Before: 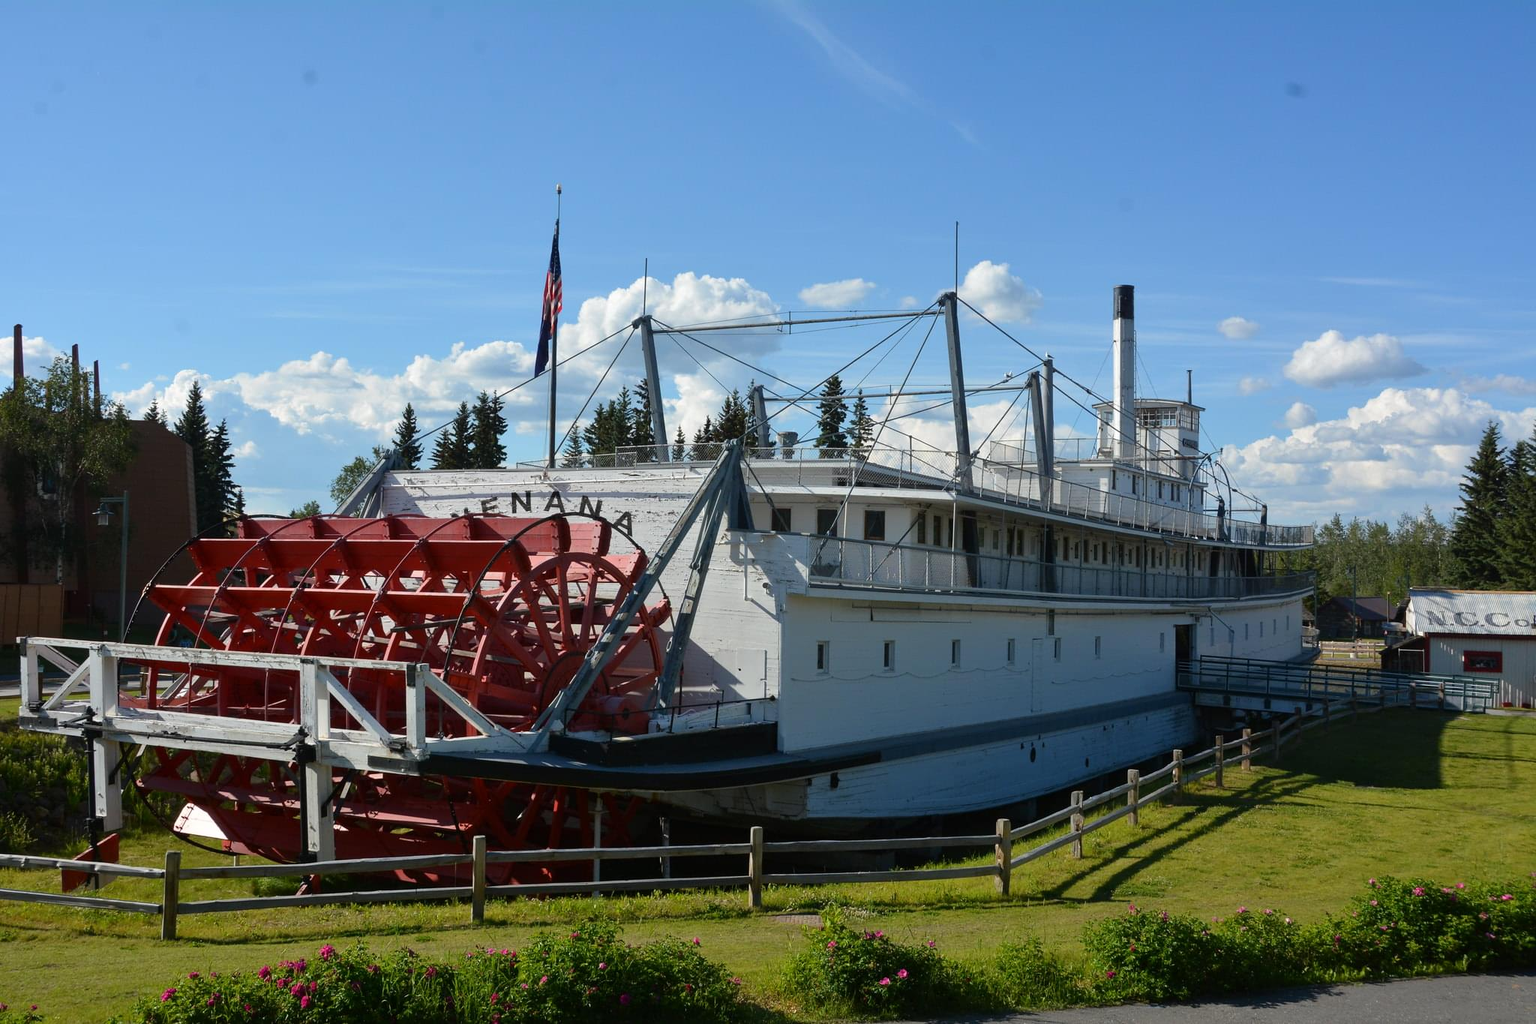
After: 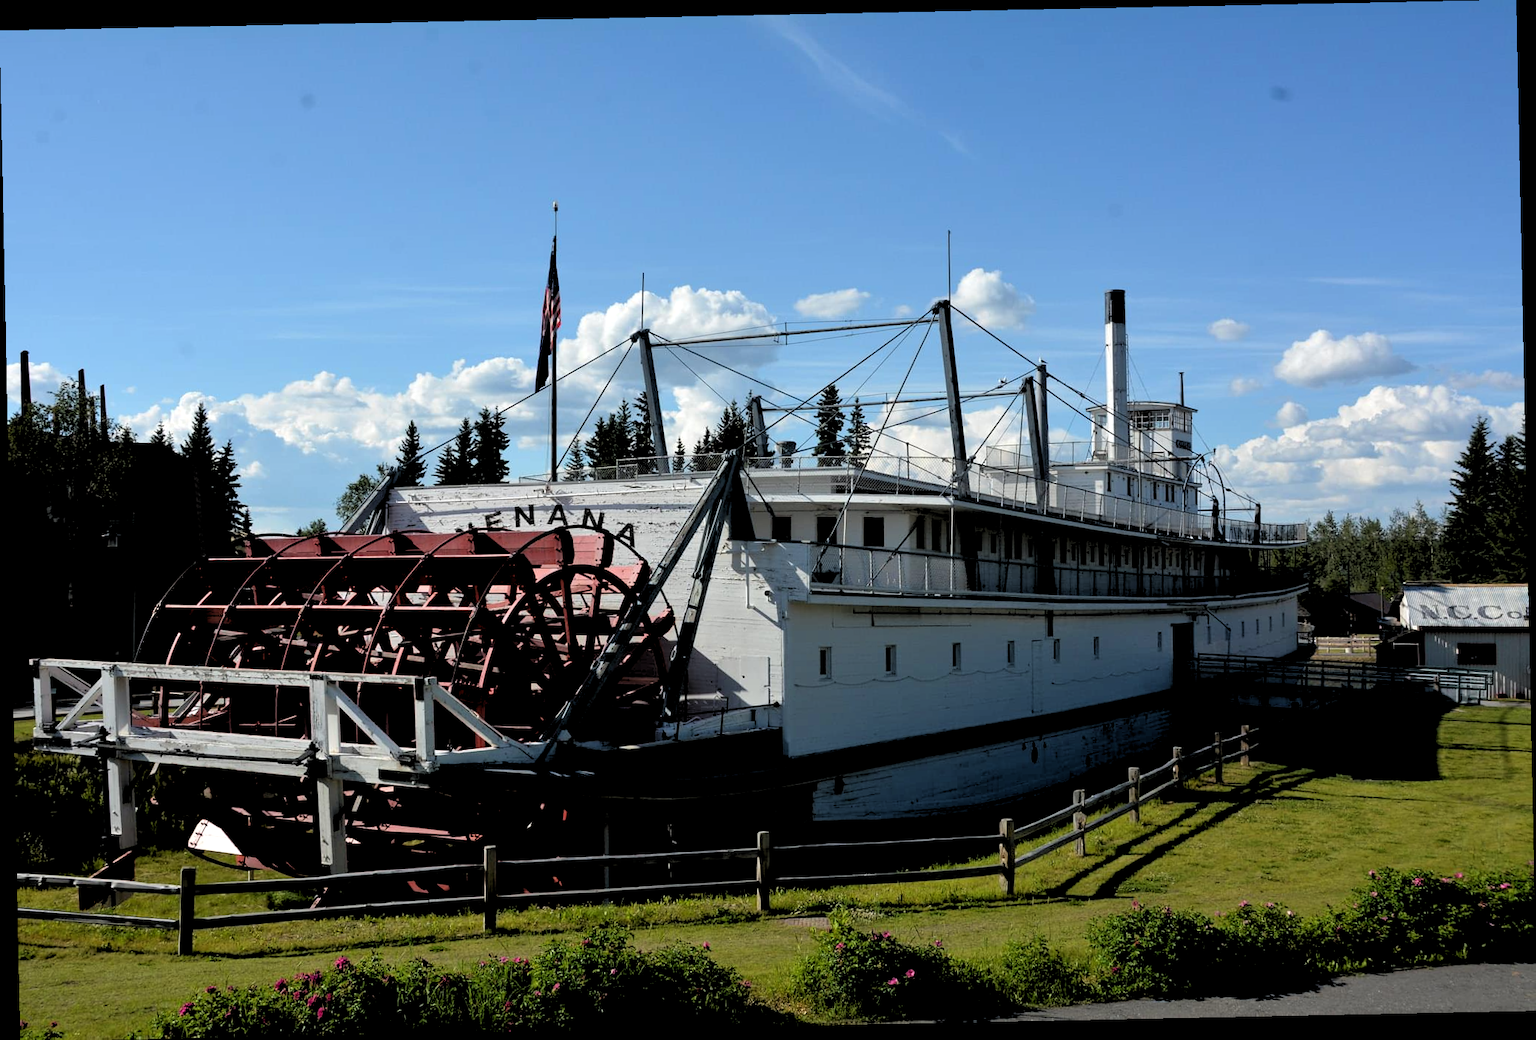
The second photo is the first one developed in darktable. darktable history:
rotate and perspective: rotation -1.17°, automatic cropping off
rgb levels: levels [[0.034, 0.472, 0.904], [0, 0.5, 1], [0, 0.5, 1]]
